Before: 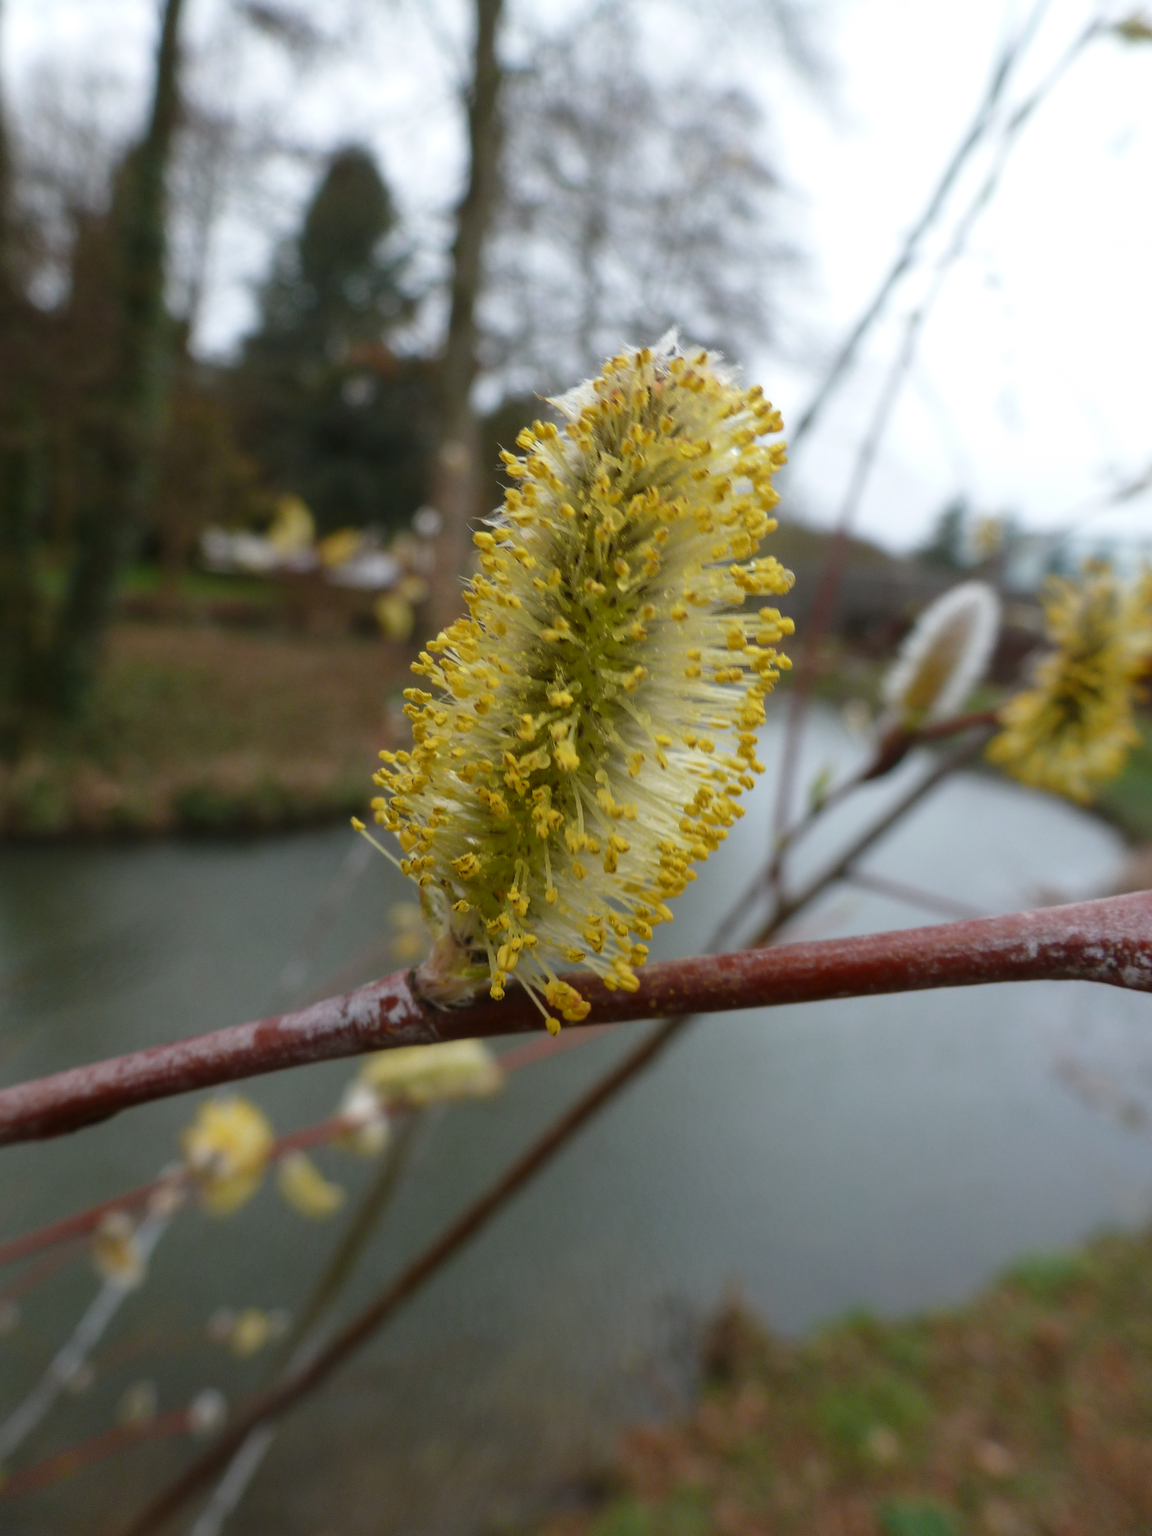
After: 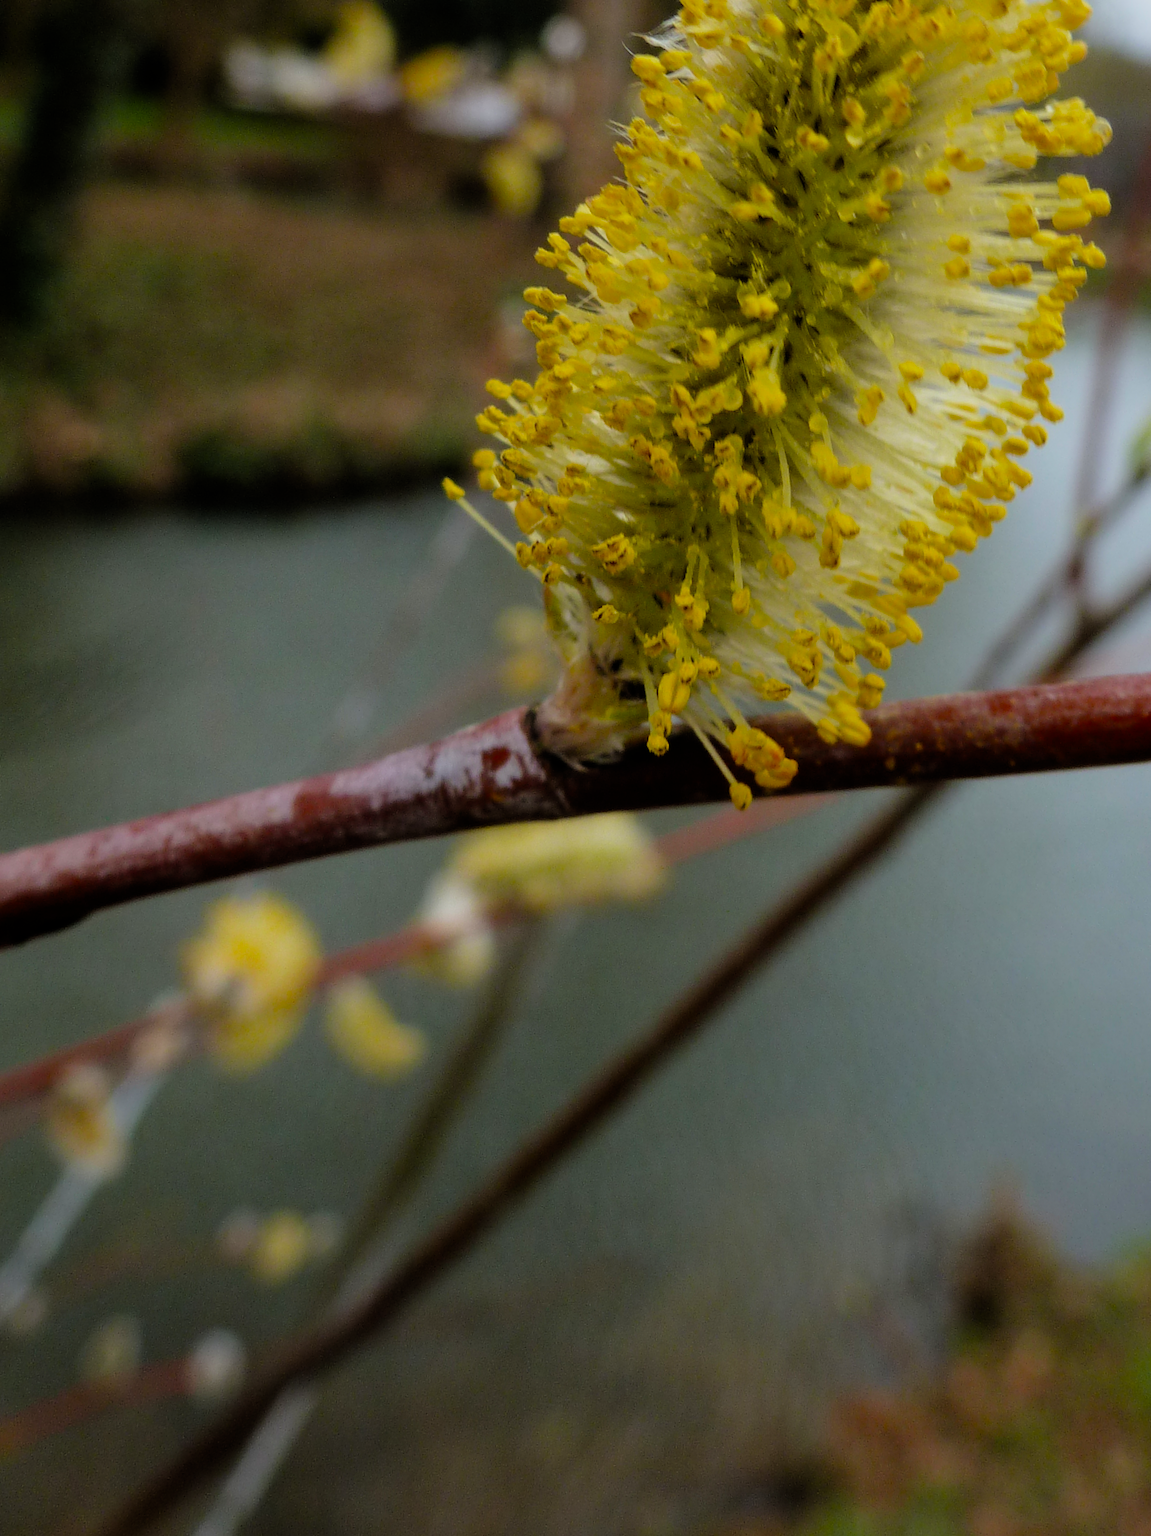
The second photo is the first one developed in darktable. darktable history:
crop and rotate: angle -0.82°, left 3.85%, top 31.828%, right 27.992%
velvia: strength 15%
filmic rgb: black relative exposure -7.75 EV, white relative exposure 4.4 EV, threshold 3 EV, target black luminance 0%, hardness 3.76, latitude 50.51%, contrast 1.074, highlights saturation mix 10%, shadows ↔ highlights balance -0.22%, color science v4 (2020), enable highlight reconstruction true
